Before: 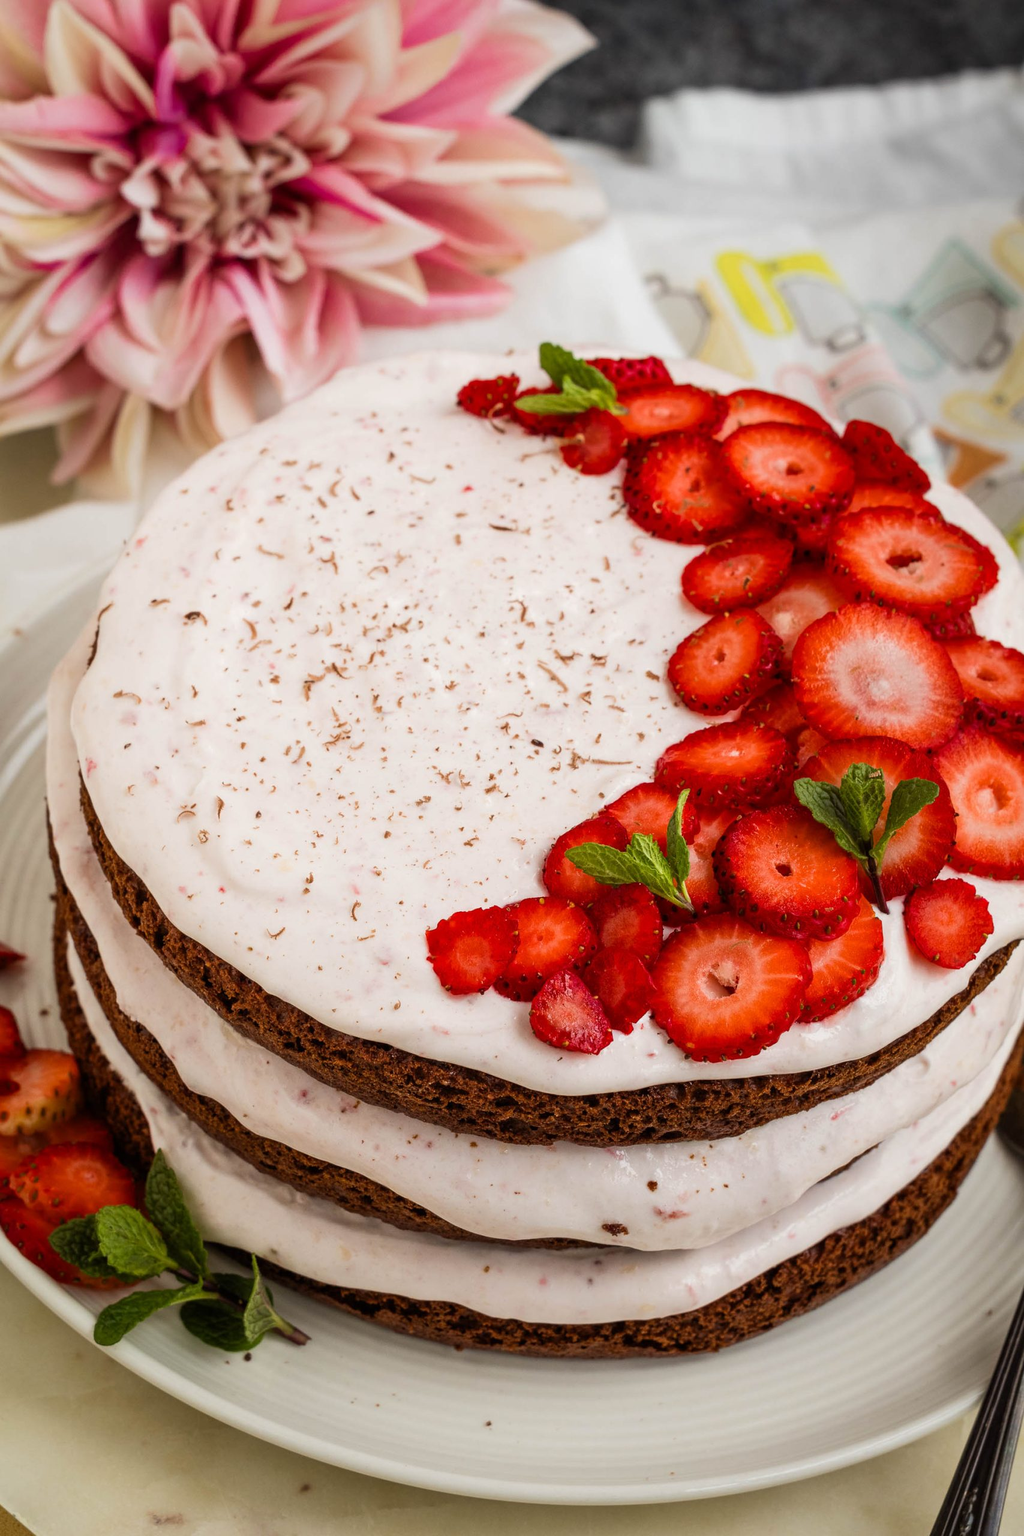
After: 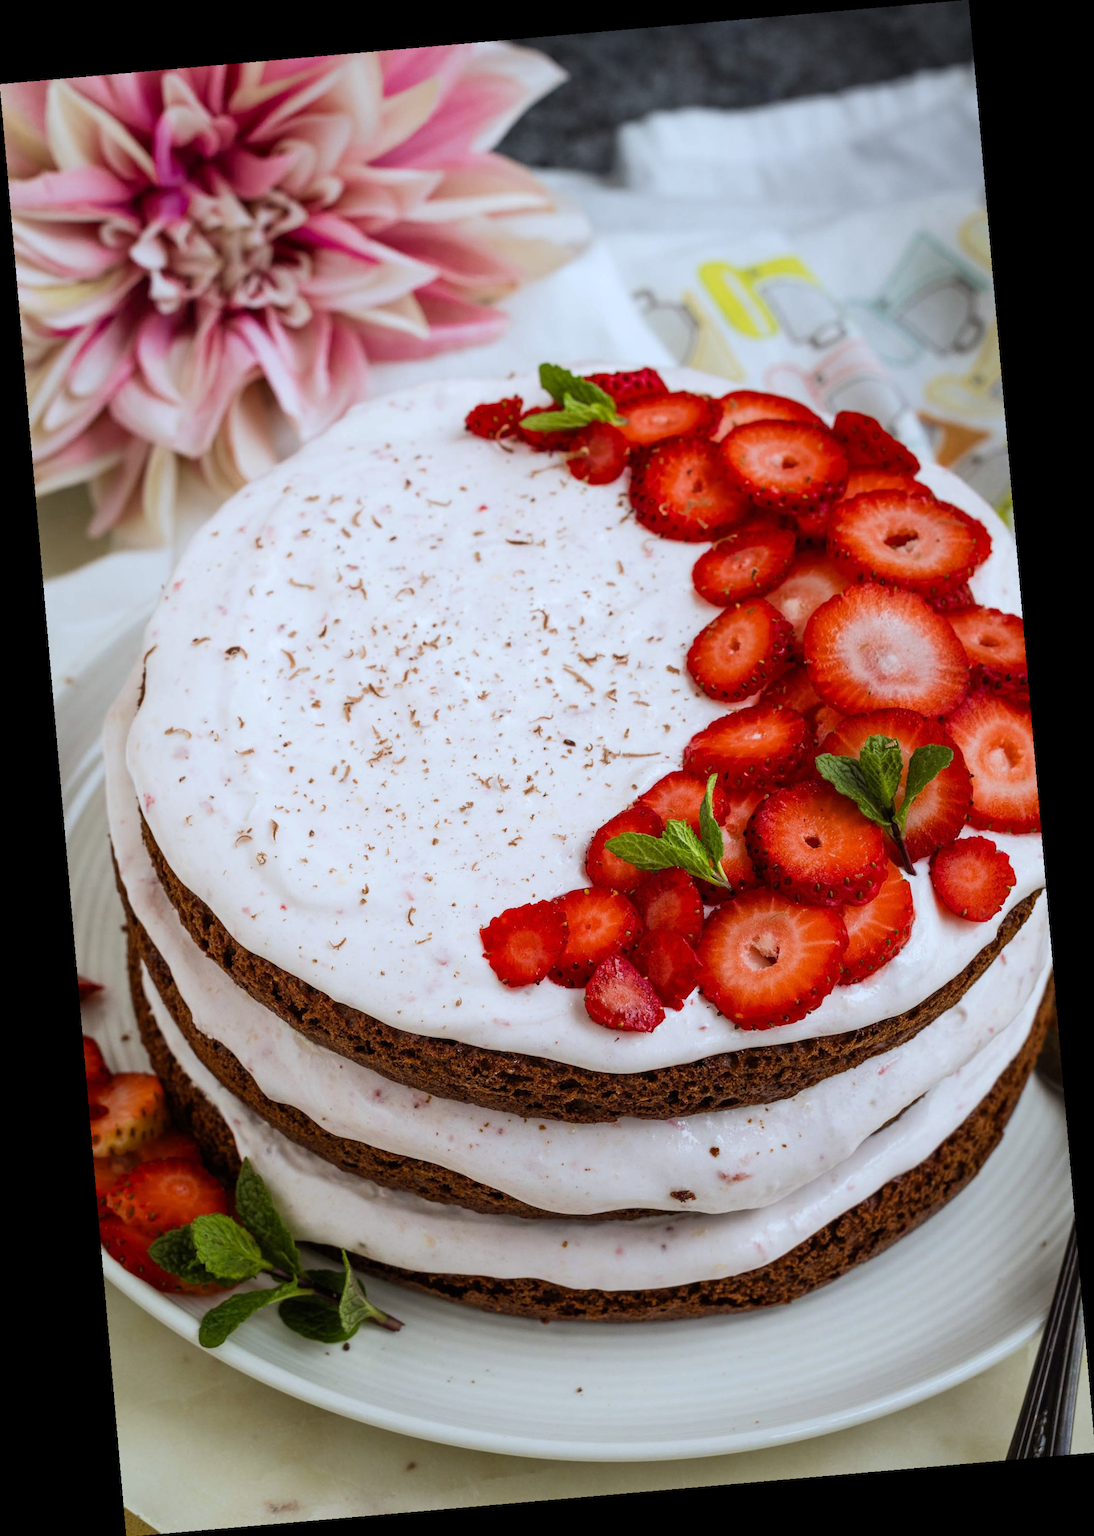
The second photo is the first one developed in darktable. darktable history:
rotate and perspective: rotation -4.98°, automatic cropping off
white balance: red 0.924, blue 1.095
